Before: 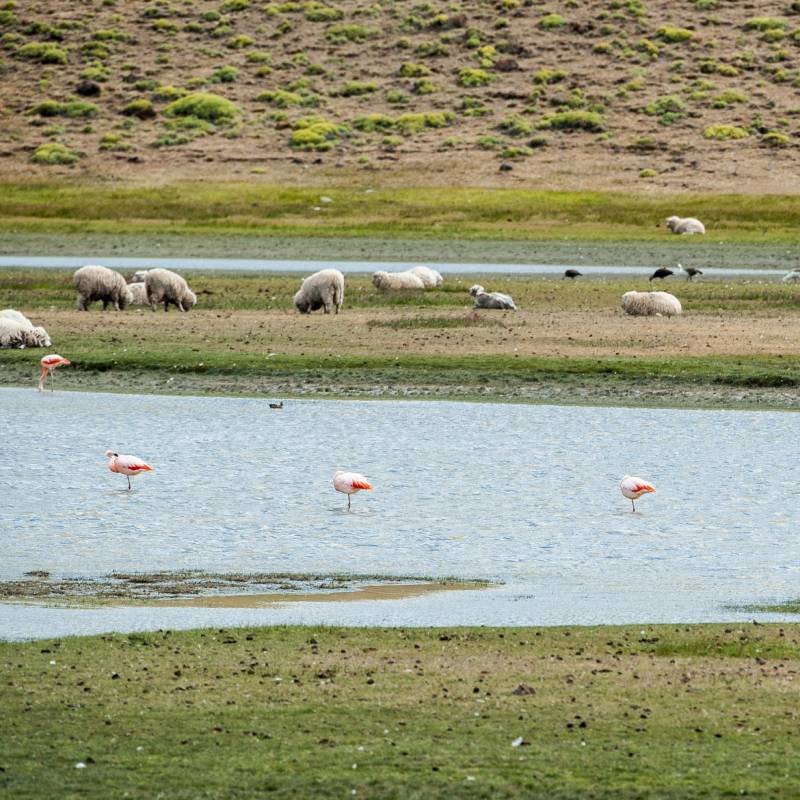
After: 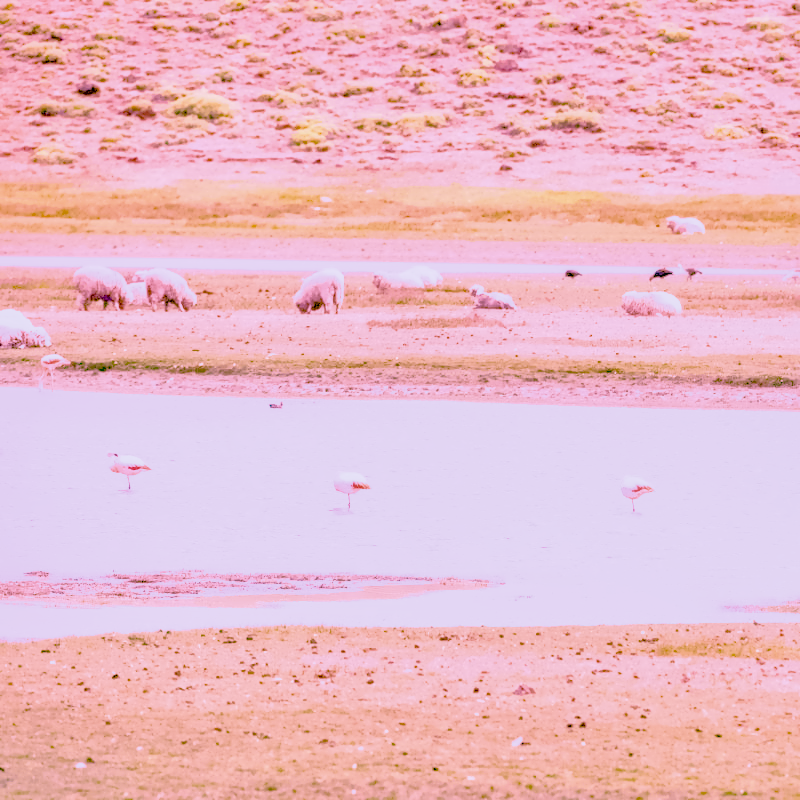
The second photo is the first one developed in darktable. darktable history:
local contrast: on, module defaults
color calibration: illuminant as shot in camera, x 0.358, y 0.373, temperature 4628.91 K
color balance rgb: perceptual saturation grading › global saturation 20%, perceptual saturation grading › highlights -25%, perceptual saturation grading › shadows 25%
denoise (profiled): preserve shadows 1.52, scattering 0.002, a [-1, 0, 0], compensate highlight preservation false
exposure: black level correction 0, exposure 1.1 EV, compensate exposure bias true, compensate highlight preservation false
haze removal: compatibility mode true, adaptive false
highlight reconstruction: on, module defaults
hot pixels: on, module defaults
lens correction: scale 1, crop 1, focal 16, aperture 5.6, distance 1000, camera "Canon EOS RP", lens "Canon RF 16mm F2.8 STM"
shadows and highlights: on, module defaults
white balance: red 2.229, blue 1.46
velvia: on, module defaults
filmic rgb: black relative exposure -7.65 EV, white relative exposure 4.56 EV, hardness 3.61, contrast 1.05
